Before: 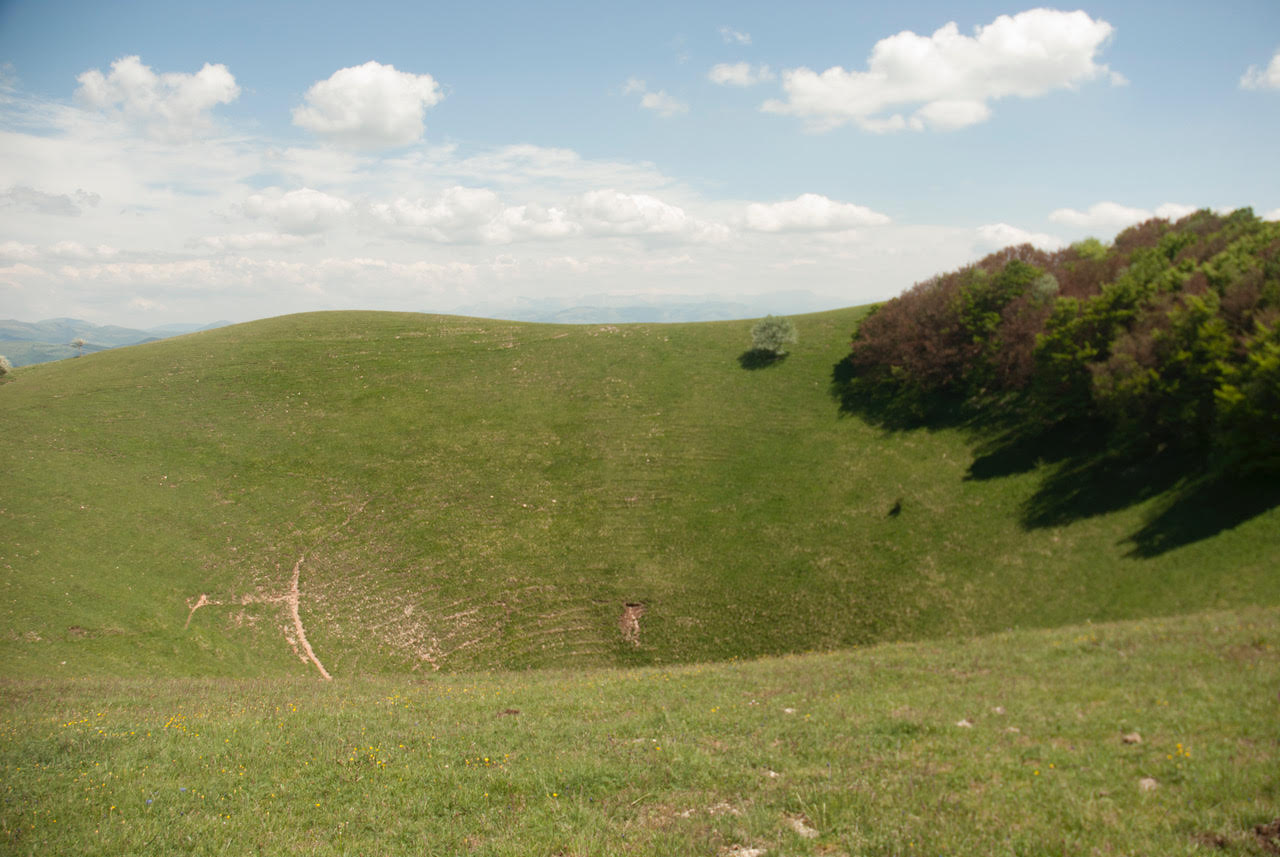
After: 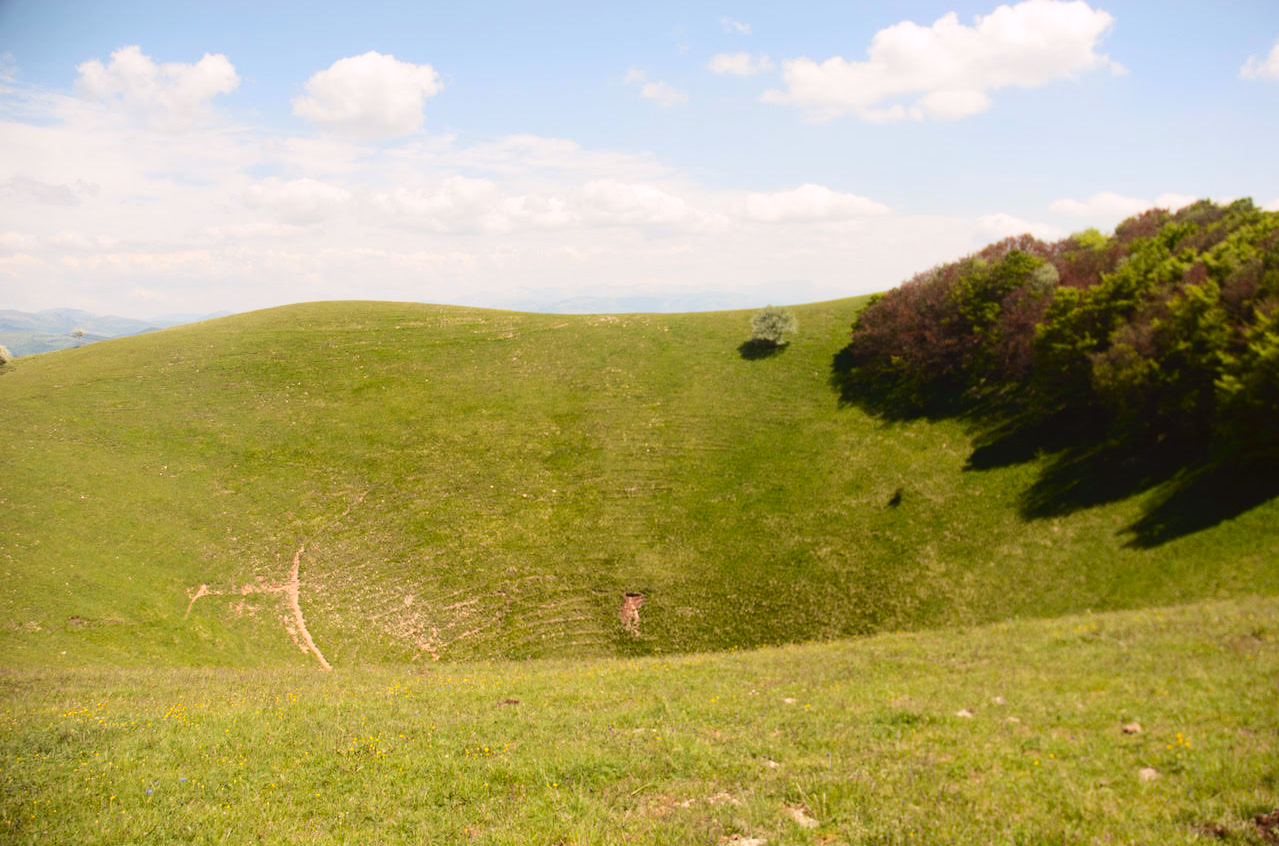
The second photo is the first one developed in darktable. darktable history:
crop: top 1.273%, right 0.023%
contrast brightness saturation: saturation -0.066
tone curve: curves: ch0 [(0, 0.023) (0.103, 0.087) (0.295, 0.297) (0.445, 0.531) (0.553, 0.665) (0.735, 0.843) (0.994, 1)]; ch1 [(0, 0) (0.414, 0.395) (0.447, 0.447) (0.485, 0.5) (0.512, 0.524) (0.542, 0.581) (0.581, 0.632) (0.646, 0.715) (1, 1)]; ch2 [(0, 0) (0.369, 0.388) (0.449, 0.431) (0.478, 0.471) (0.516, 0.517) (0.579, 0.624) (0.674, 0.775) (1, 1)], color space Lab, independent channels, preserve colors none
